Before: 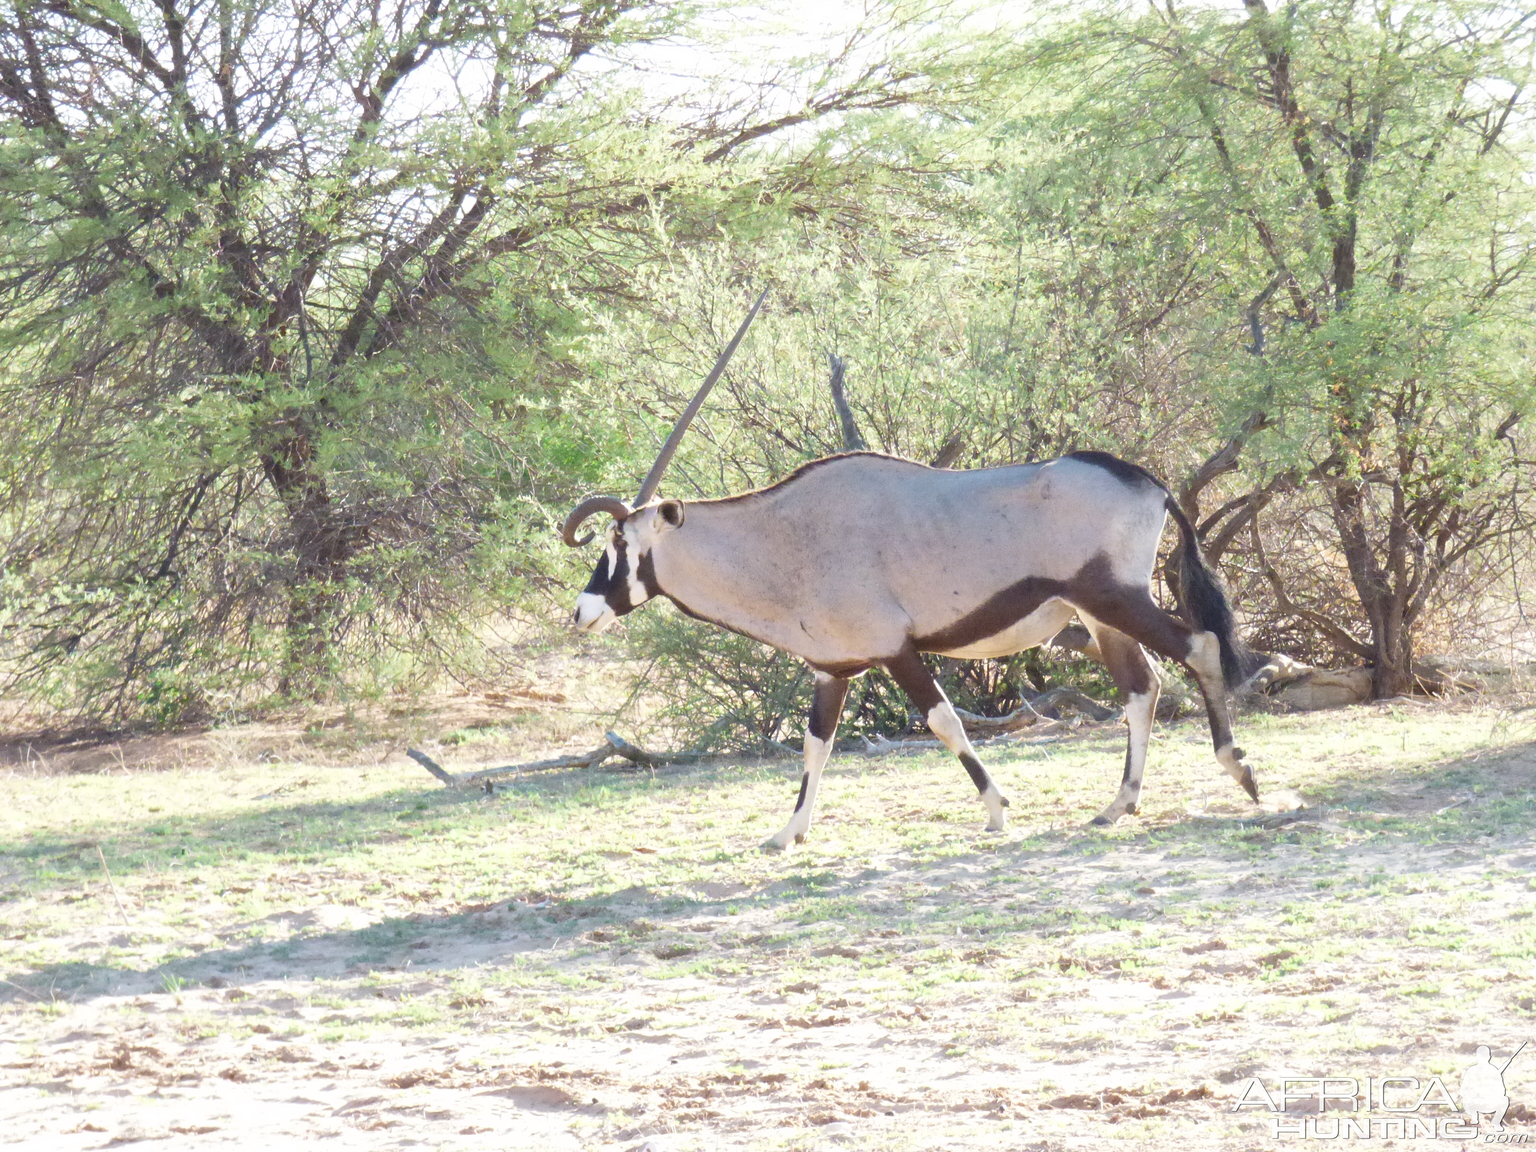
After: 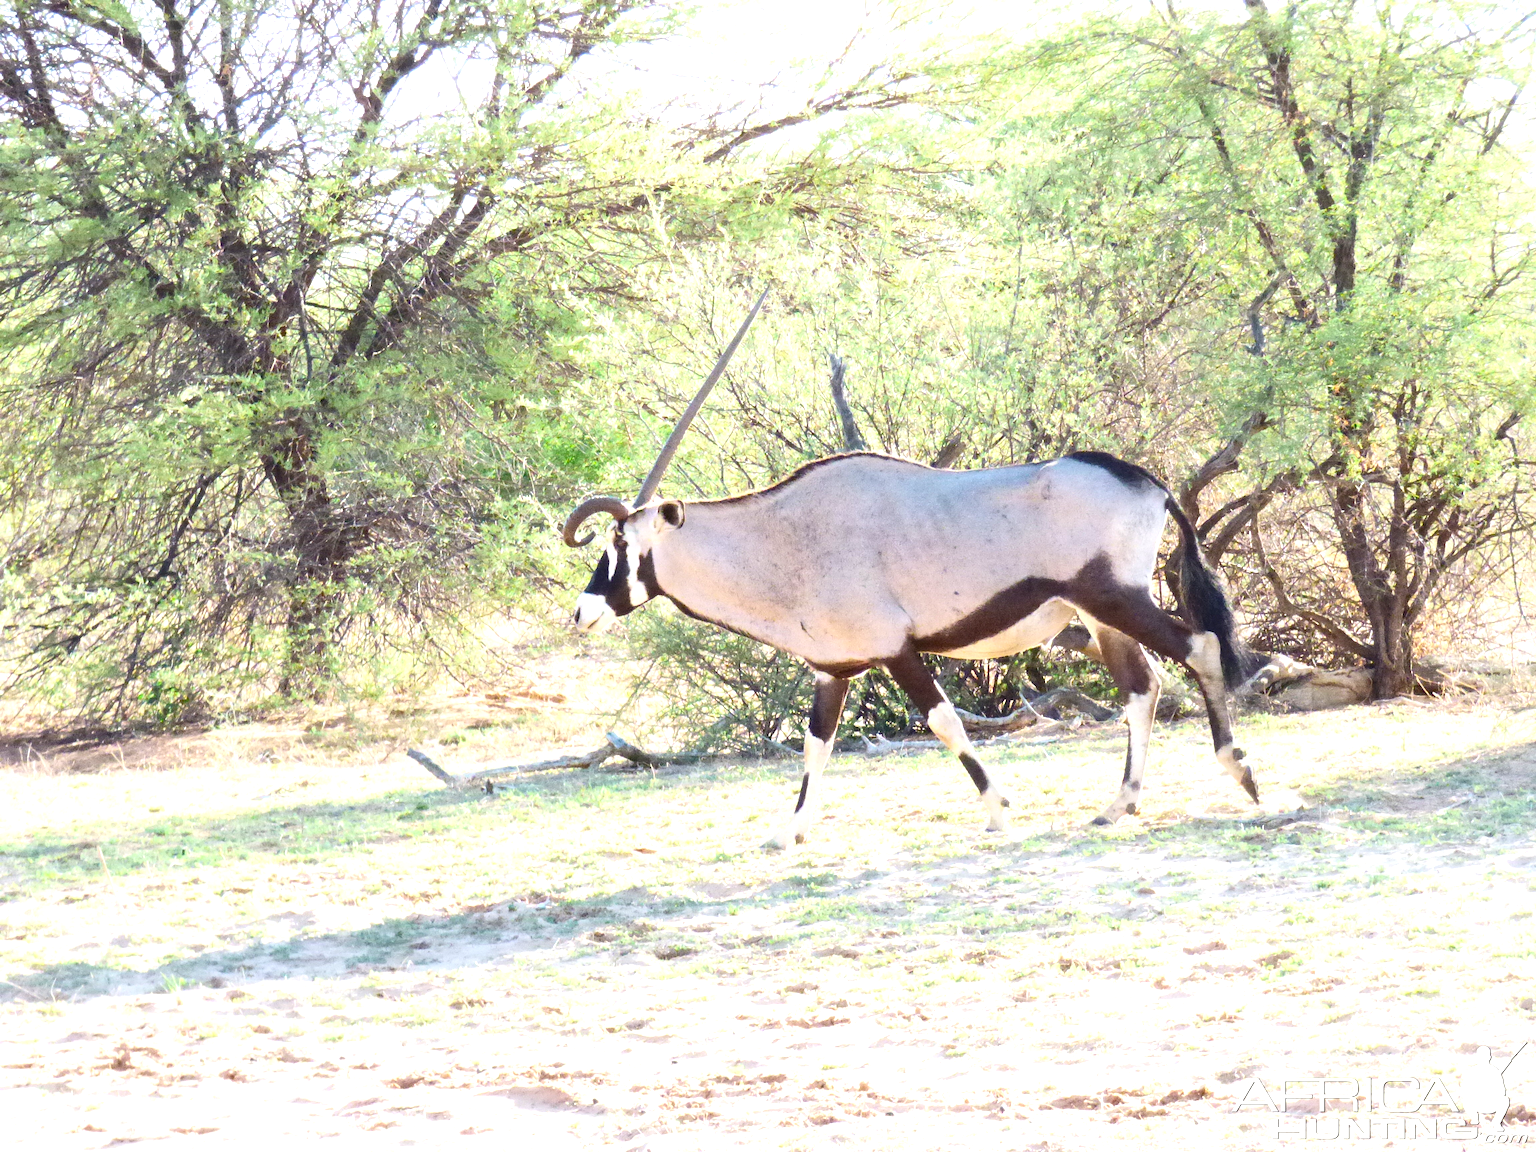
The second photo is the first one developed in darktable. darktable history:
color balance rgb: perceptual saturation grading › global saturation 8.89%, saturation formula JzAzBz (2021)
contrast brightness saturation: contrast 0.2, brightness -0.11, saturation 0.1
exposure: exposure 0.6 EV, compensate highlight preservation false
